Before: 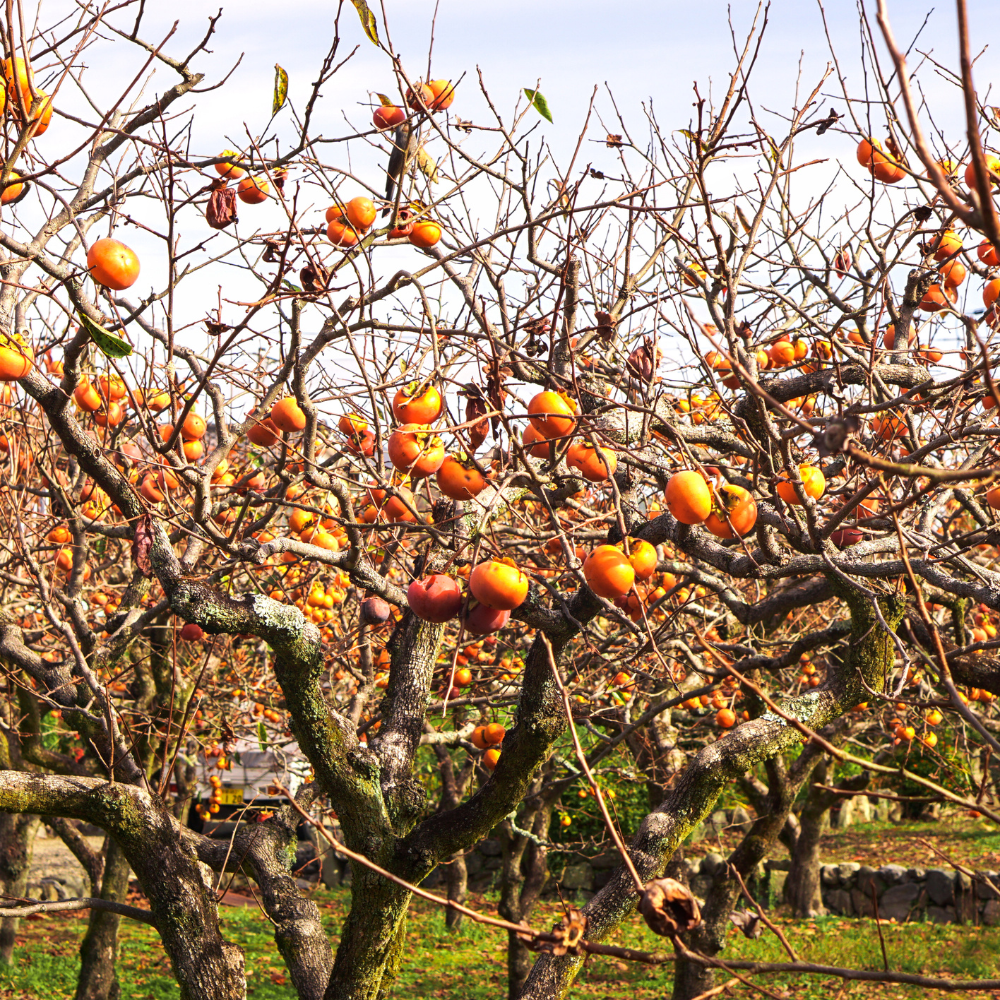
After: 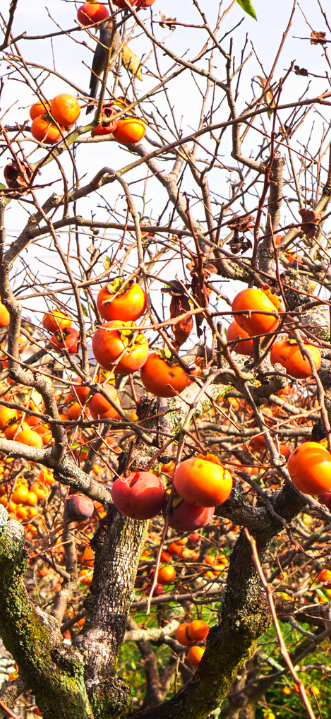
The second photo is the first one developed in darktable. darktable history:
crop and rotate: left 29.617%, top 10.357%, right 37.243%, bottom 17.707%
tone curve: curves: ch0 [(0, 0) (0.541, 0.628) (0.906, 0.997)], color space Lab, linked channels, preserve colors none
shadows and highlights: radius 121.26, shadows 21.88, white point adjustment -9.61, highlights -15.8, soften with gaussian
